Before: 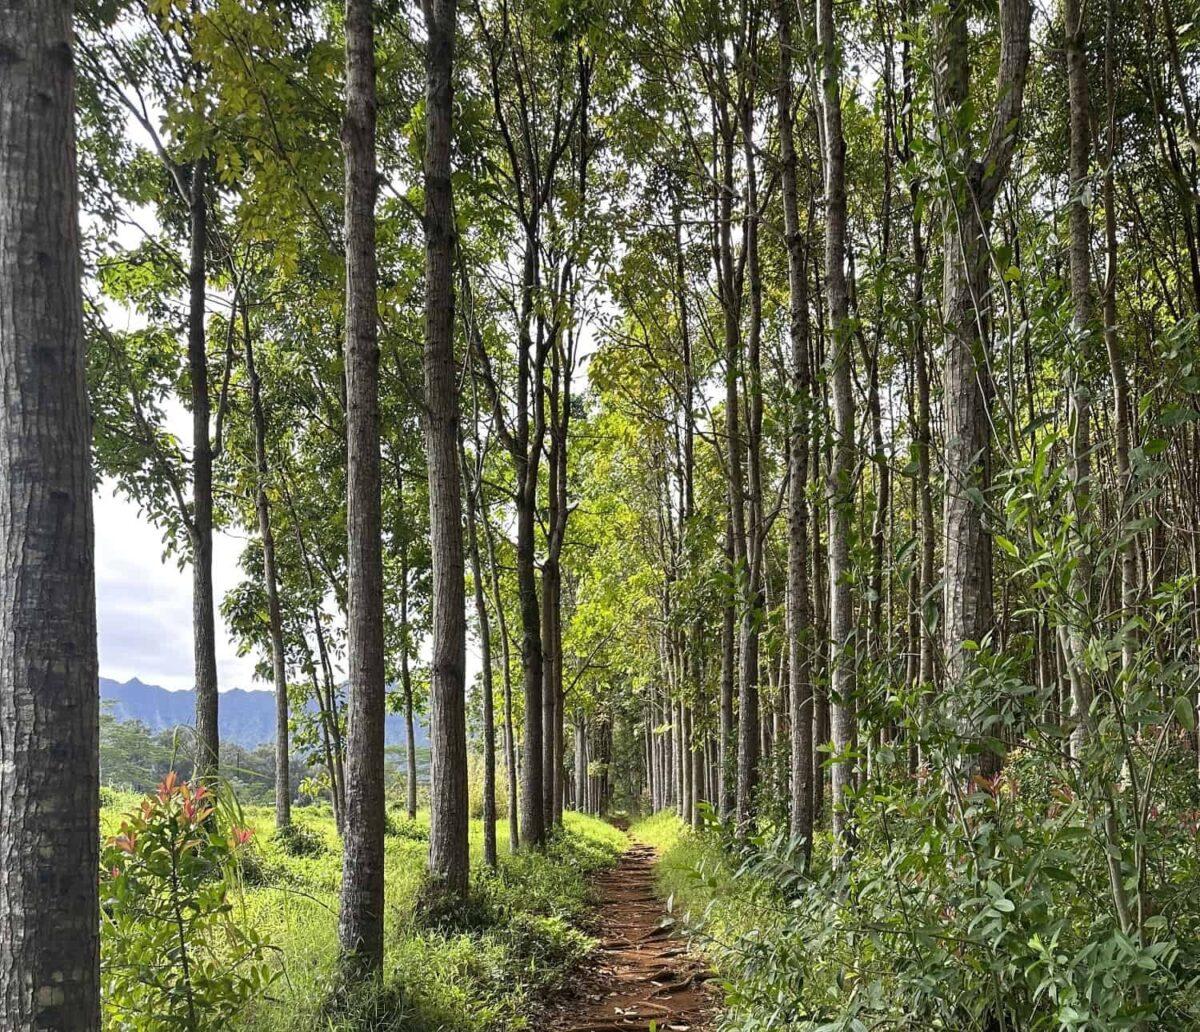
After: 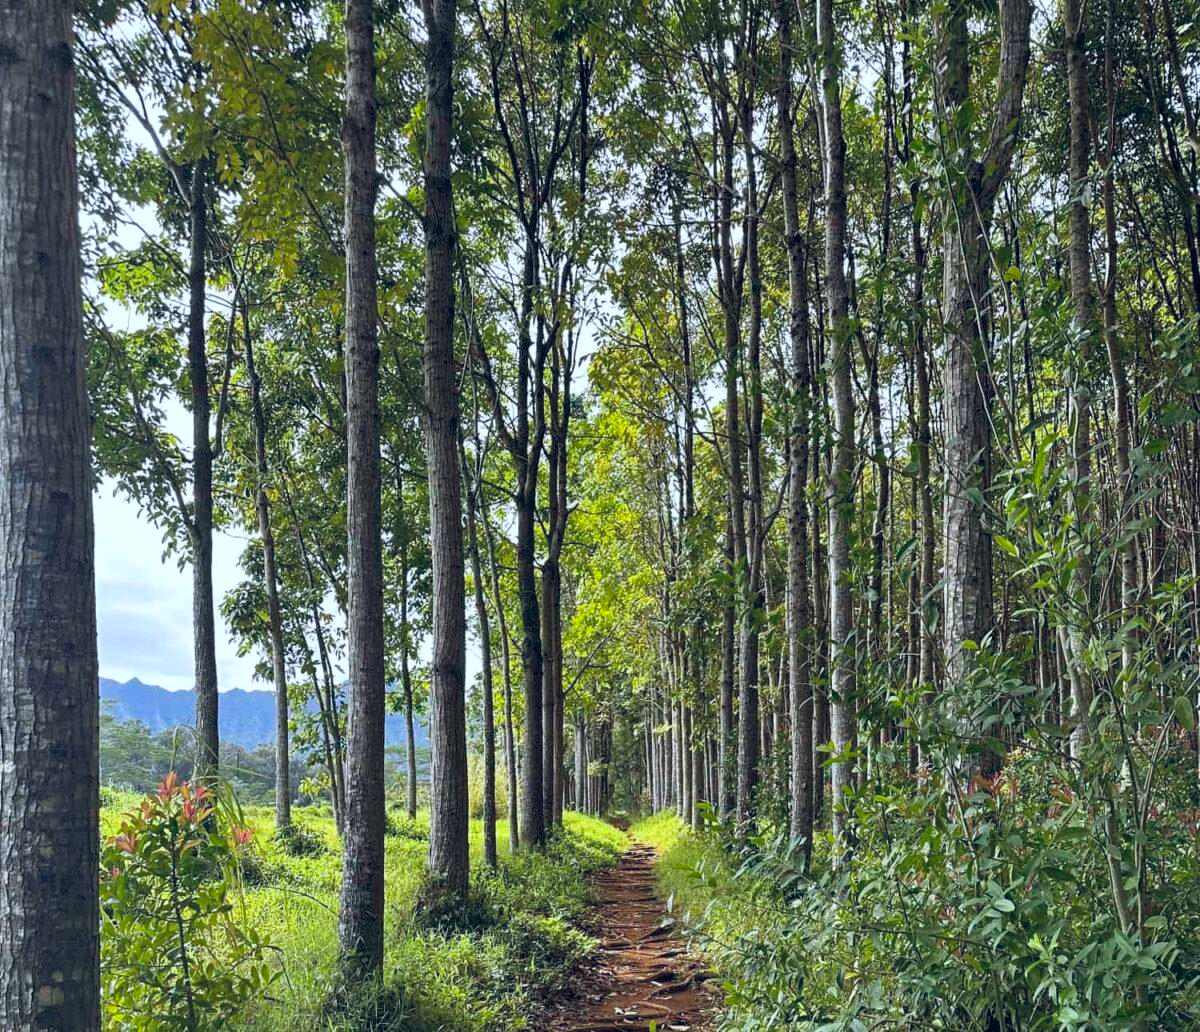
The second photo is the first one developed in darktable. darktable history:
color balance rgb: global offset › chroma 0.13%, global offset › hue 253.52°, perceptual saturation grading › global saturation 24.93%
color correction: highlights a* -4.05, highlights b* -11.01
